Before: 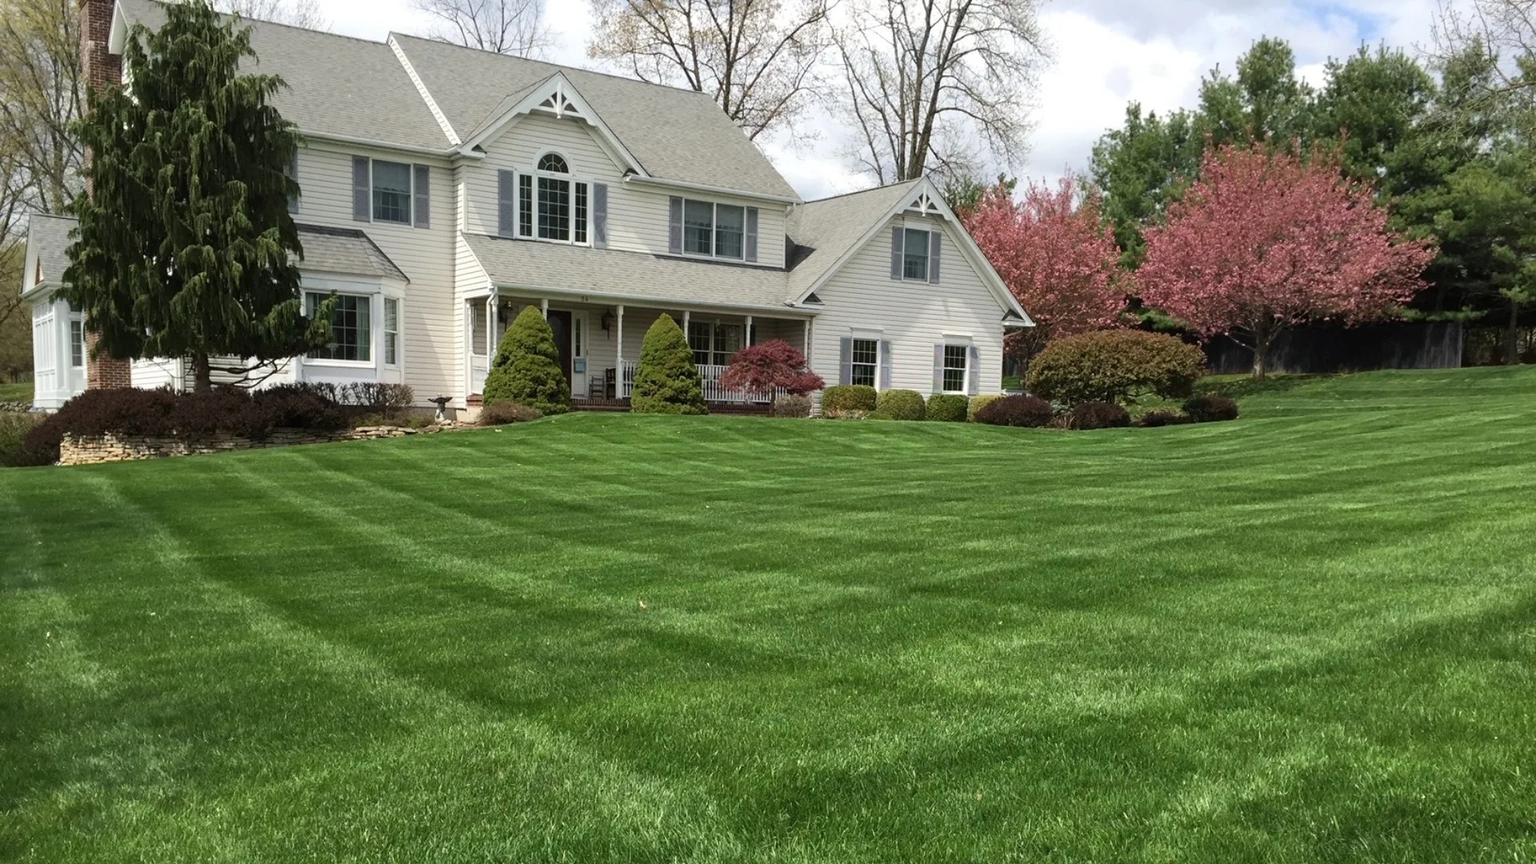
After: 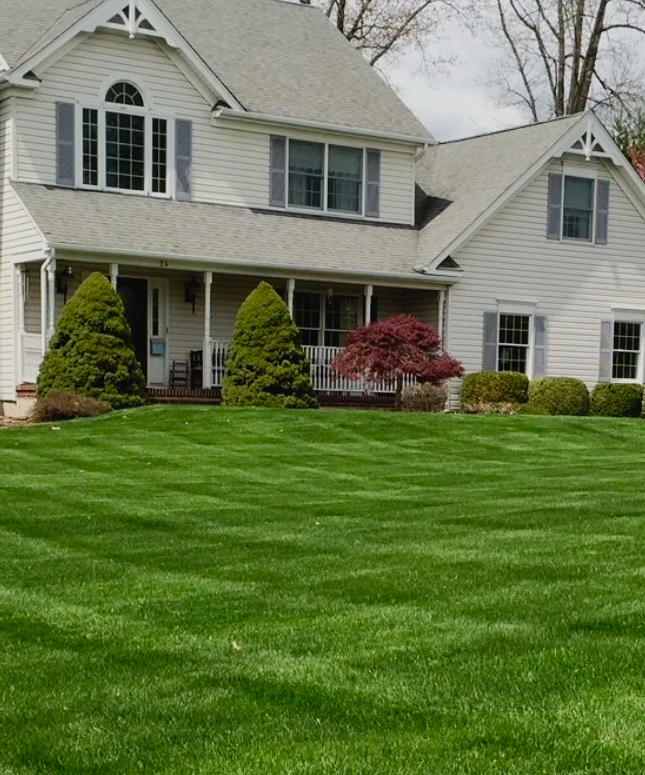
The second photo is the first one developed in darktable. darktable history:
tone curve: curves: ch0 [(0, 0.019) (0.066, 0.043) (0.189, 0.182) (0.368, 0.407) (0.501, 0.564) (0.677, 0.729) (0.851, 0.861) (0.997, 0.959)]; ch1 [(0, 0) (0.187, 0.121) (0.388, 0.346) (0.437, 0.409) (0.474, 0.472) (0.499, 0.501) (0.514, 0.507) (0.548, 0.557) (0.653, 0.663) (0.812, 0.856) (1, 1)]; ch2 [(0, 0) (0.246, 0.214) (0.421, 0.427) (0.459, 0.484) (0.5, 0.504) (0.518, 0.516) (0.529, 0.548) (0.56, 0.576) (0.607, 0.63) (0.744, 0.734) (0.867, 0.821) (0.993, 0.889)], preserve colors none
crop and rotate: left 29.549%, top 10.252%, right 36.857%, bottom 17.918%
color balance rgb: perceptual saturation grading › global saturation 0.629%, perceptual brilliance grading › global brilliance 11.741%, global vibrance 20%
exposure: exposure -0.921 EV, compensate highlight preservation false
